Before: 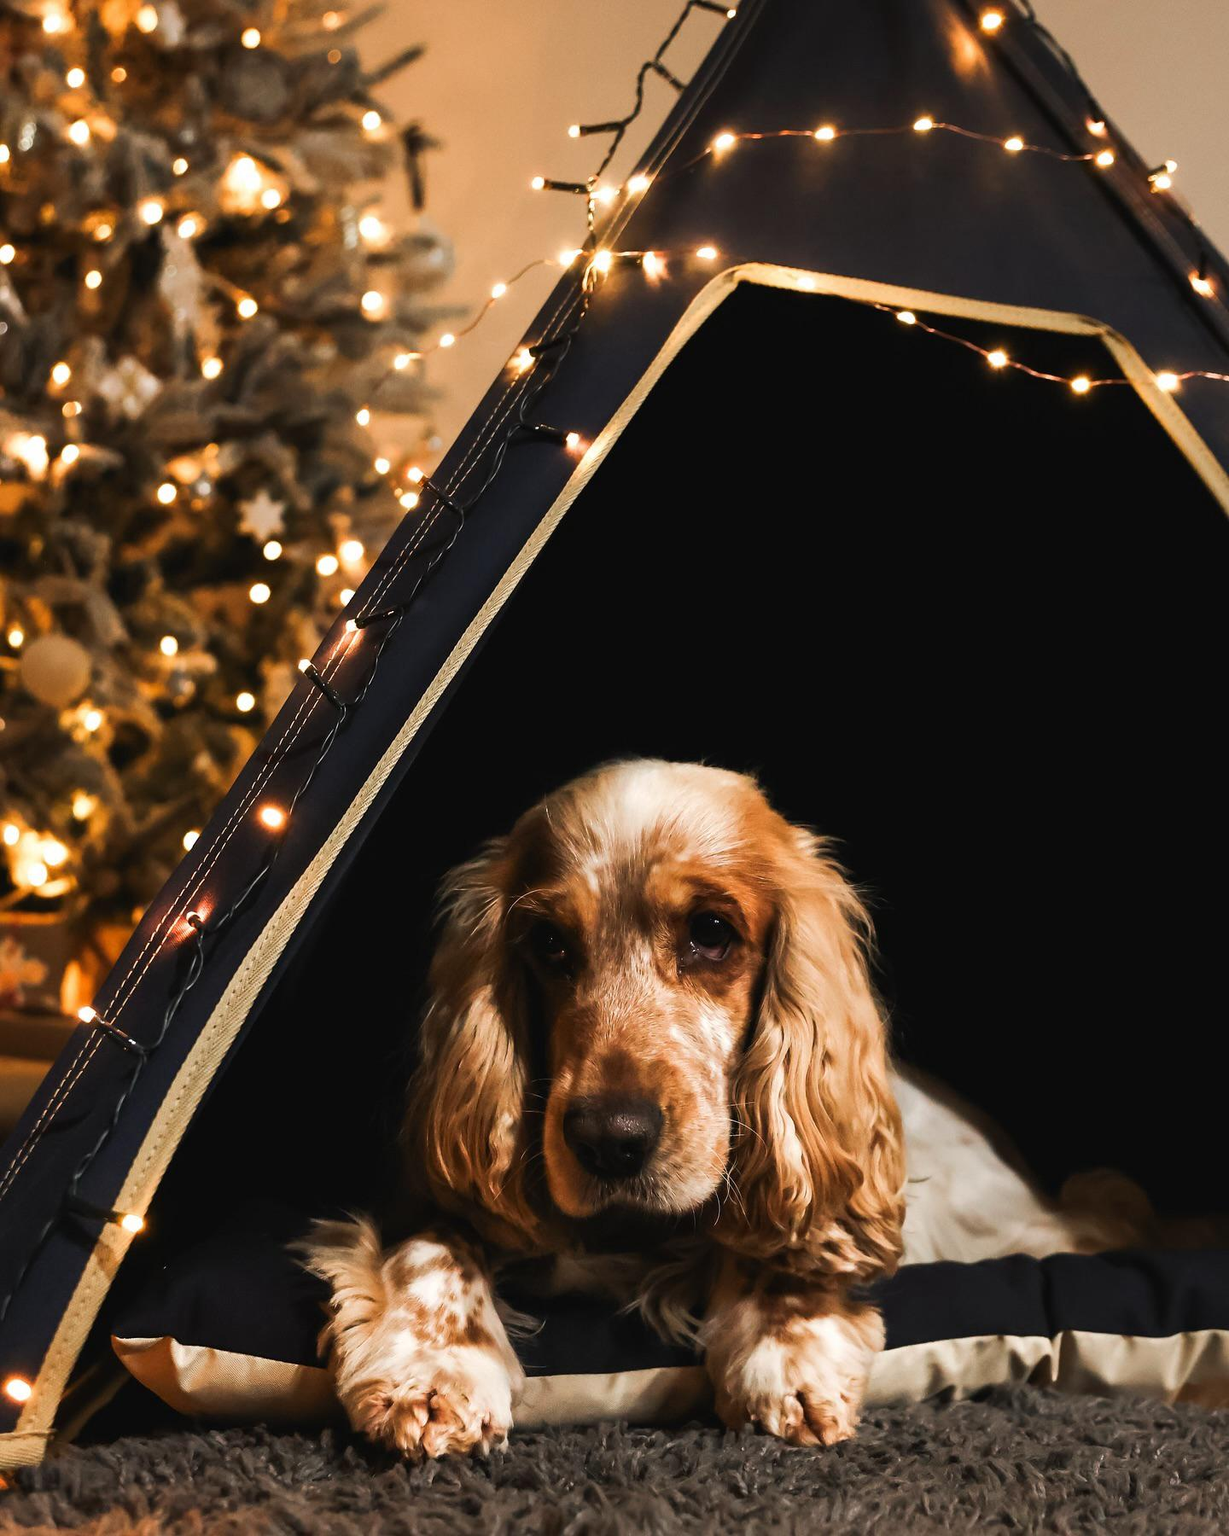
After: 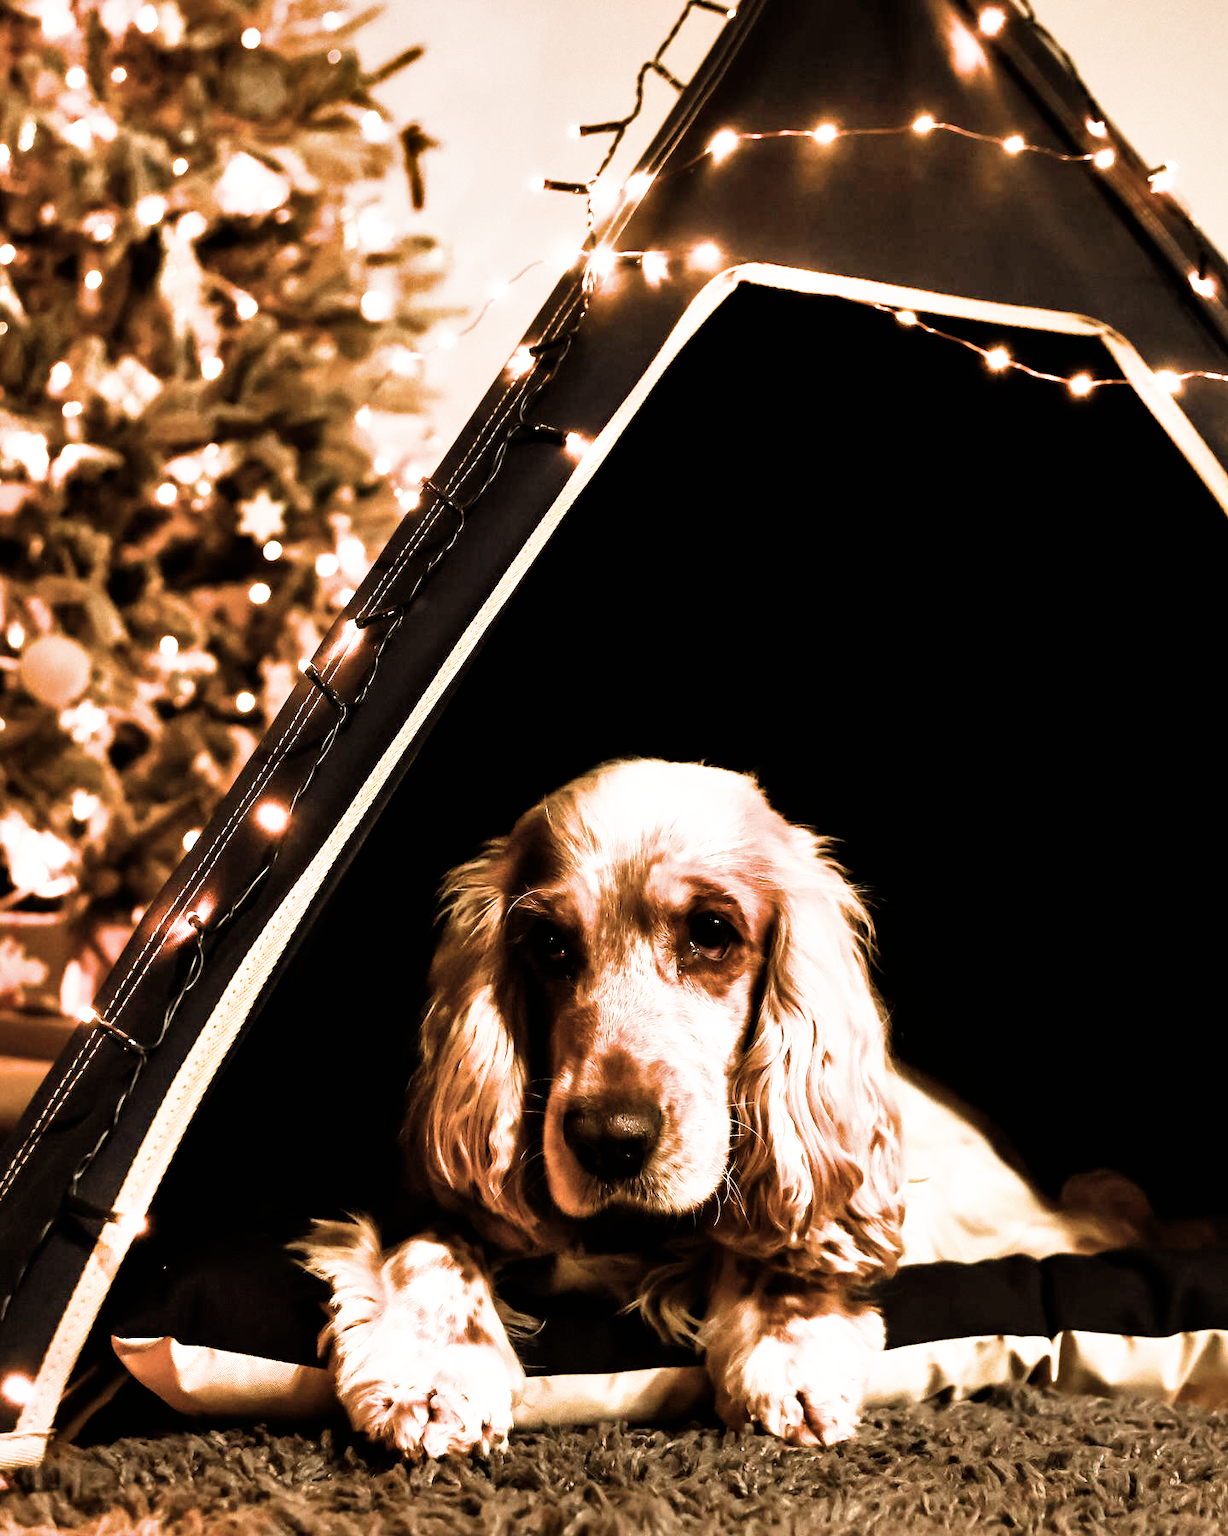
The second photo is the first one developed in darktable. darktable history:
rgb levels: mode RGB, independent channels, levels [[0, 0.5, 1], [0, 0.521, 1], [0, 0.536, 1]]
filmic rgb: black relative exposure -5 EV, white relative exposure 3.2 EV, hardness 3.42, contrast 1.2, highlights saturation mix -50%
color balance rgb: perceptual saturation grading › global saturation 20%, perceptual saturation grading › highlights -25%, perceptual saturation grading › shadows 50%
exposure: black level correction 0, exposure 1.45 EV, compensate exposure bias true, compensate highlight preservation false
white balance: red 1.08, blue 0.791
contrast brightness saturation: contrast 0.1, saturation -0.3
shadows and highlights: low approximation 0.01, soften with gaussian
